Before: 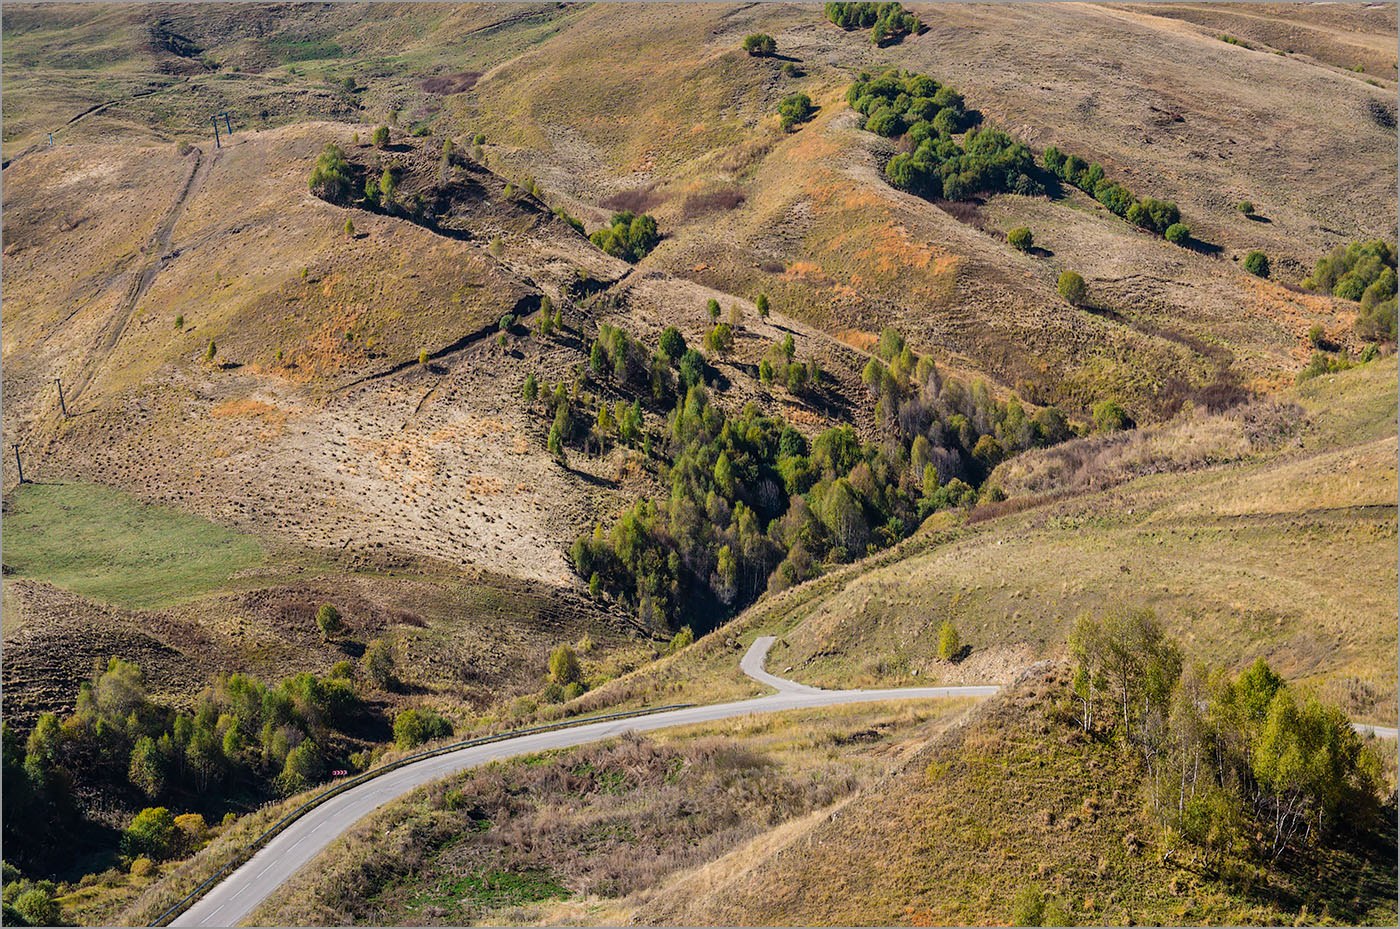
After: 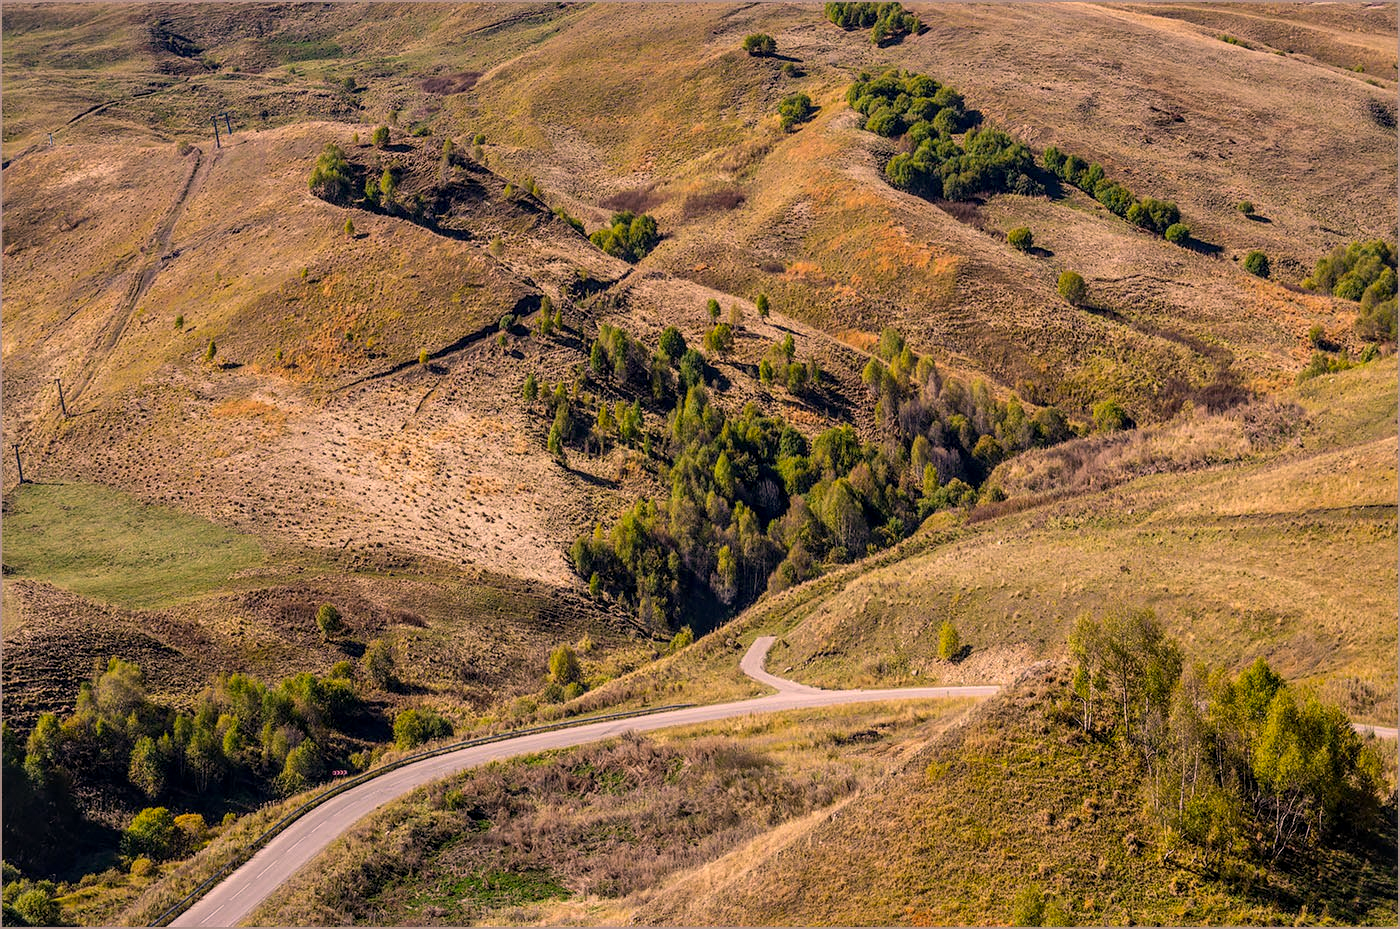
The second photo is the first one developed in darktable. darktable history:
white balance: red 0.925, blue 1.046
local contrast: on, module defaults
color correction: highlights a* 21.88, highlights b* 22.25
